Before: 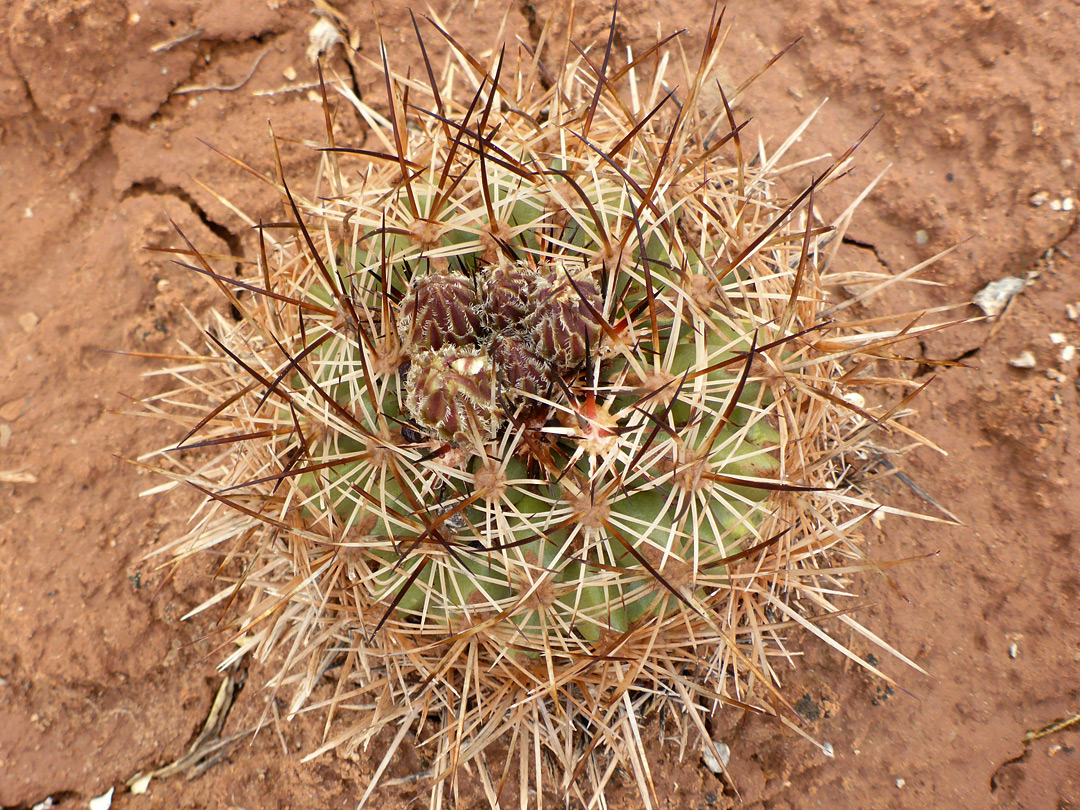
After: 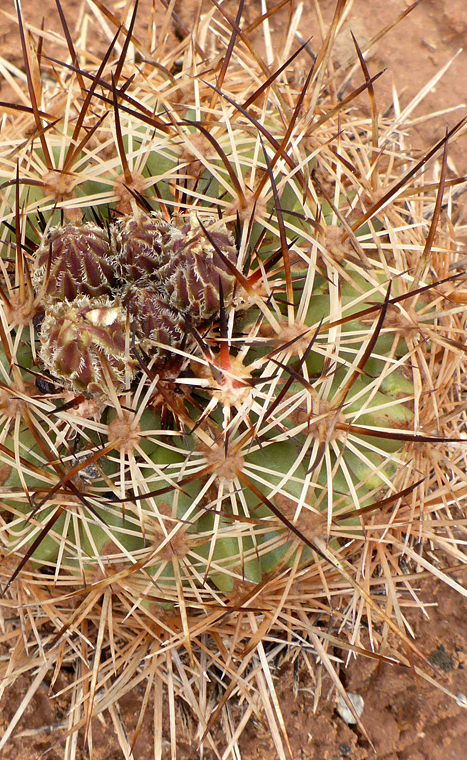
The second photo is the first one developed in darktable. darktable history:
crop: left 33.902%, top 6.056%, right 22.849%
